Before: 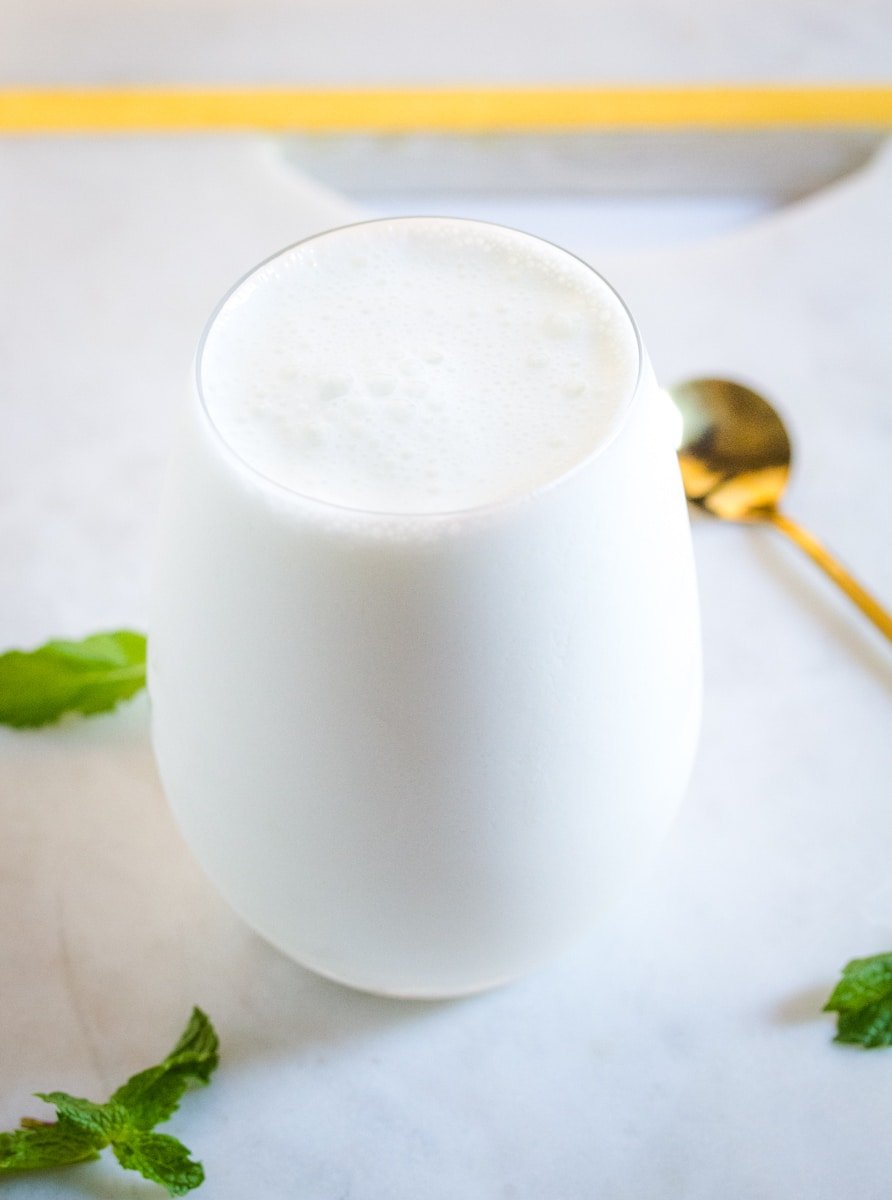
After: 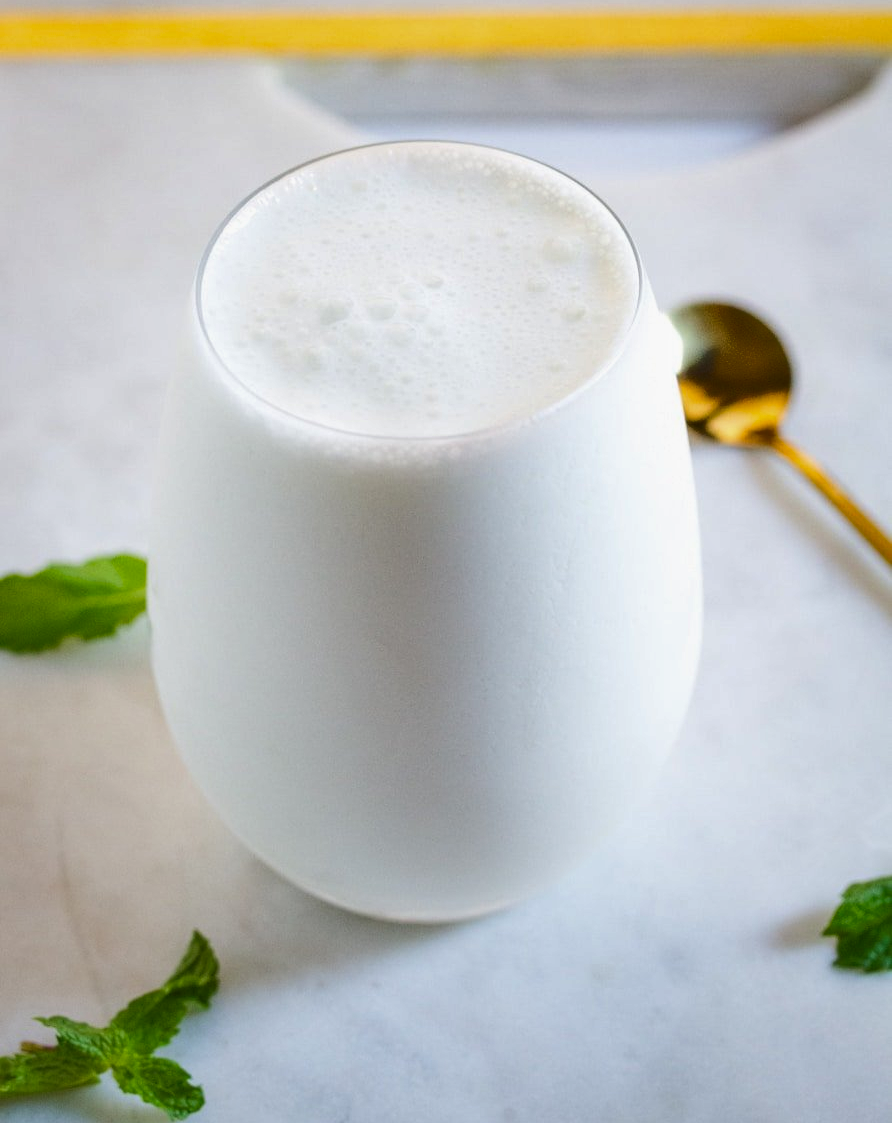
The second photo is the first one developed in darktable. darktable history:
shadows and highlights: shadows 43.76, white point adjustment -1.44, soften with gaussian
crop and rotate: top 6.378%
